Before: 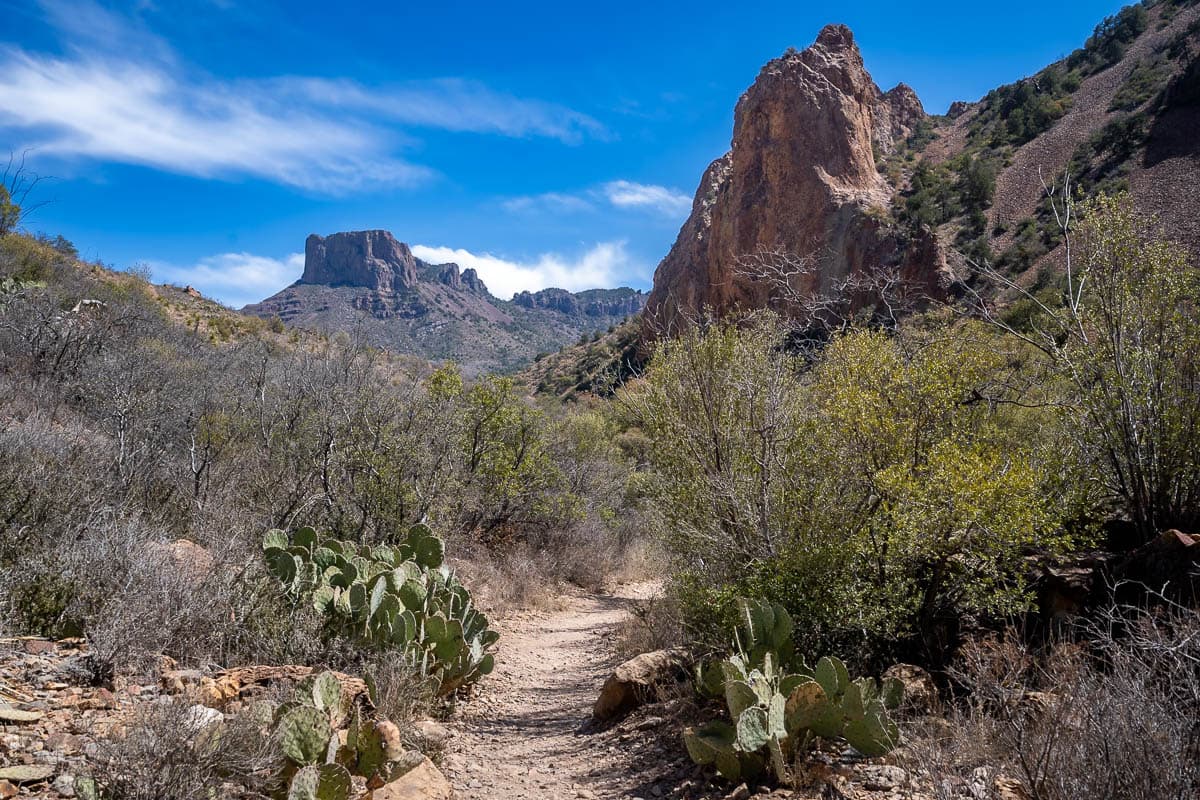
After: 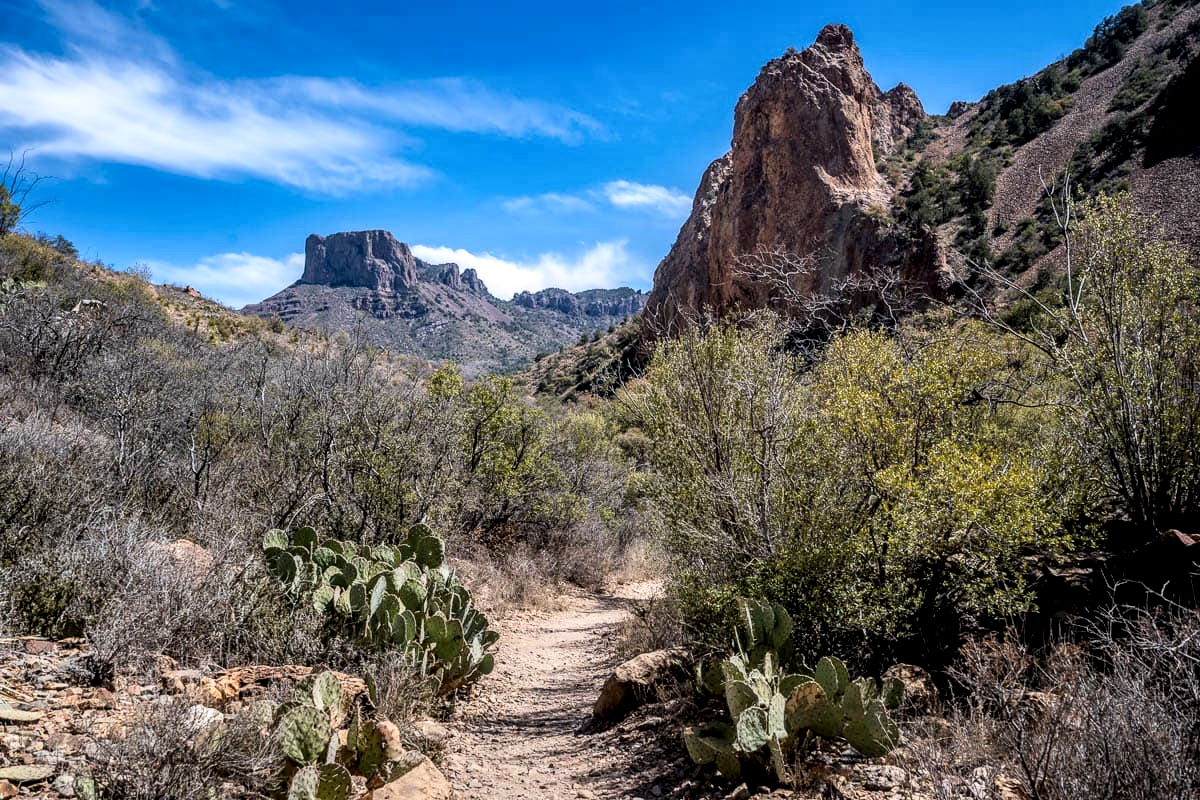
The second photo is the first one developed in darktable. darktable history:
local contrast: detail 150%
tone curve: curves: ch0 [(0, 0) (0.091, 0.066) (0.184, 0.16) (0.491, 0.519) (0.748, 0.765) (1, 0.919)]; ch1 [(0, 0) (0.179, 0.173) (0.322, 0.32) (0.424, 0.424) (0.502, 0.504) (0.56, 0.575) (0.631, 0.675) (0.777, 0.806) (1, 1)]; ch2 [(0, 0) (0.434, 0.447) (0.497, 0.498) (0.539, 0.566) (0.676, 0.691) (1, 1)], color space Lab, linked channels, preserve colors none
